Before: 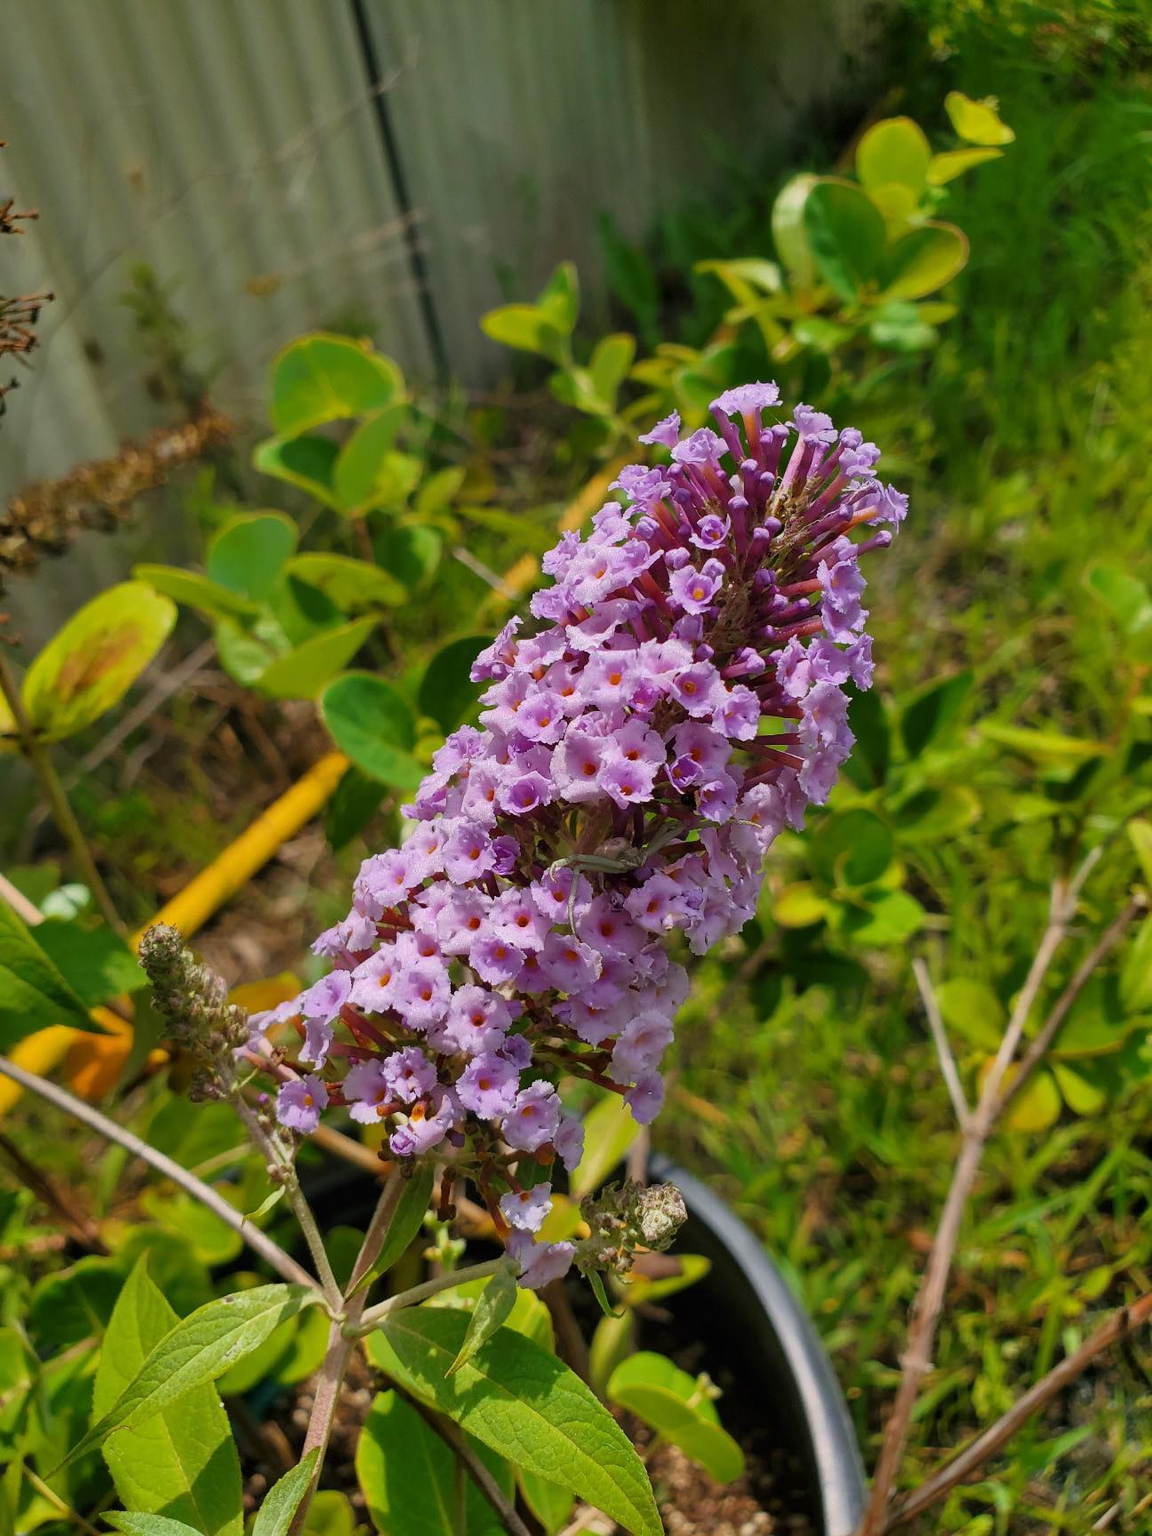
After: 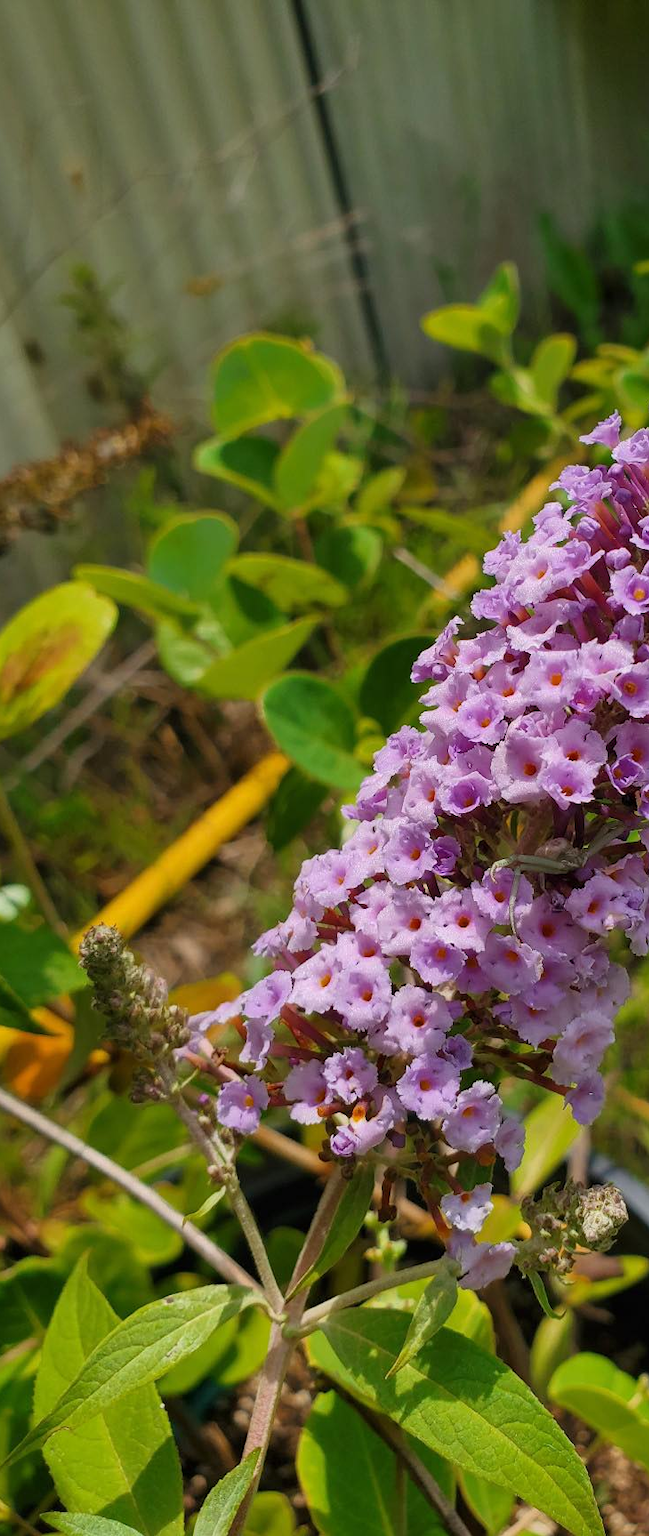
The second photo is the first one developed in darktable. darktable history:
crop: left 5.225%, right 38.396%
